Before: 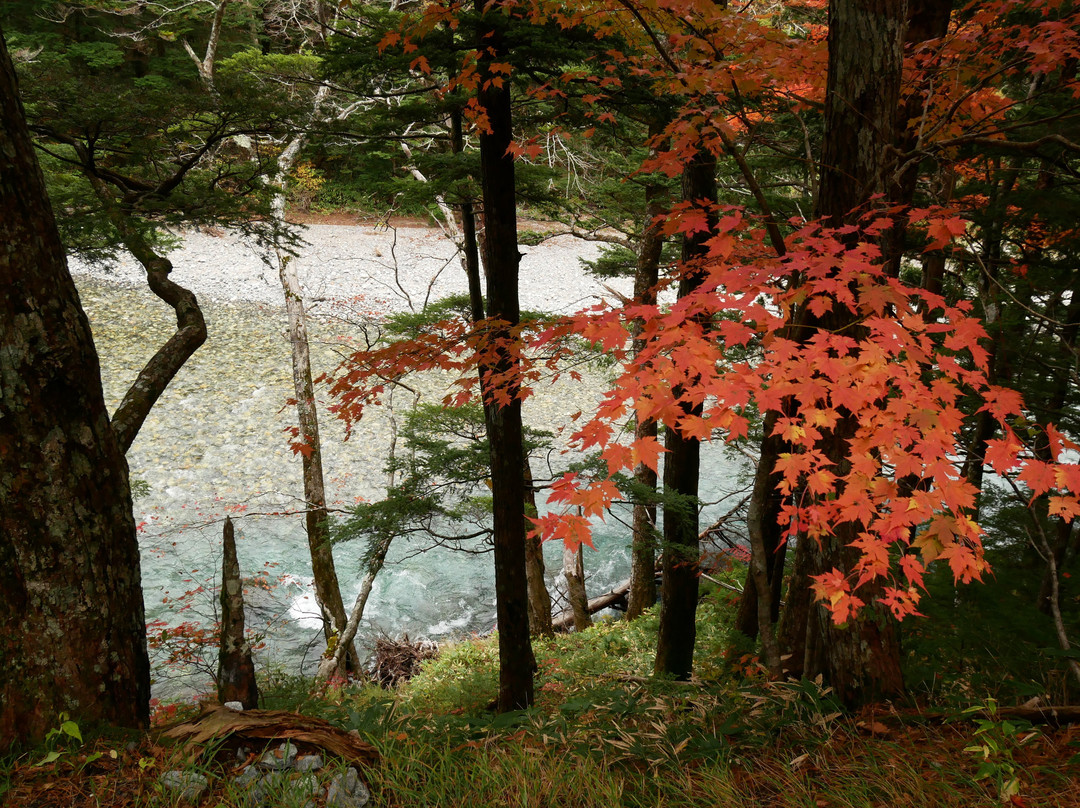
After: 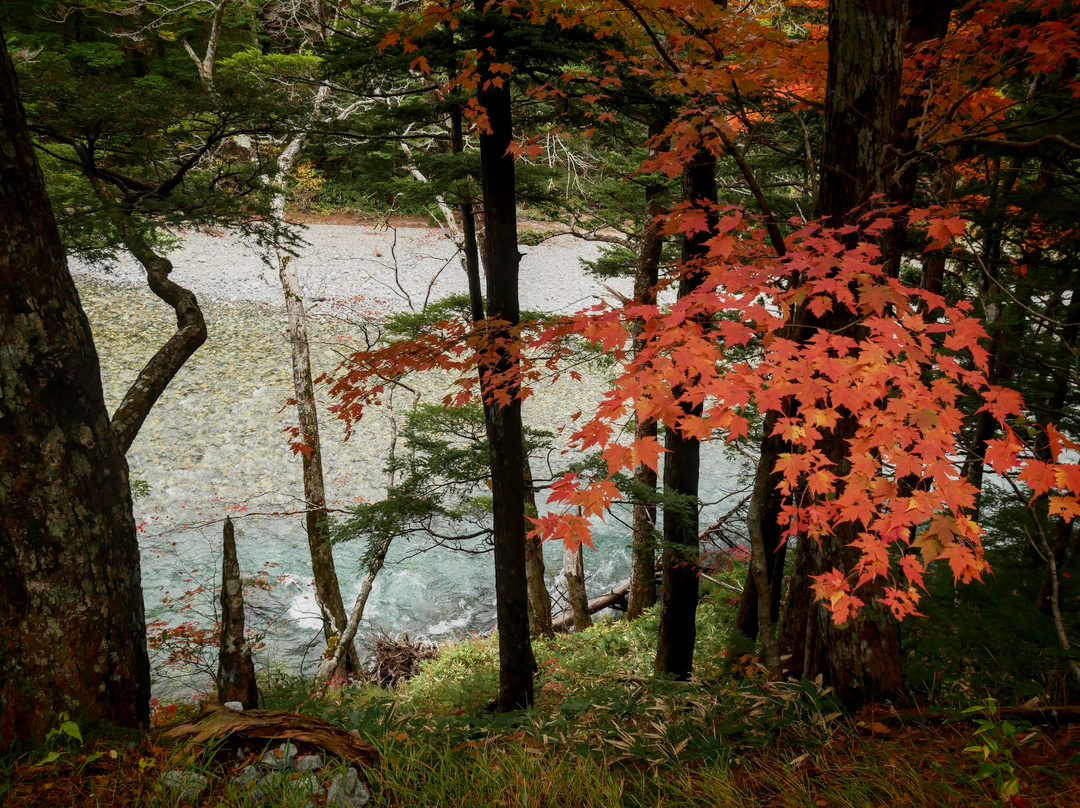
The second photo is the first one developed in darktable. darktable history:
tone equalizer: -8 EV -0.001 EV, -7 EV 0.004 EV, -6 EV -0.016 EV, -5 EV 0.013 EV, -4 EV -0.011 EV, -3 EV 0.007 EV, -2 EV -0.069 EV, -1 EV -0.271 EV, +0 EV -0.581 EV, edges refinement/feathering 500, mask exposure compensation -1.57 EV, preserve details no
local contrast: on, module defaults
vignetting: saturation 0.371, automatic ratio true
exposure: exposure -0.062 EV, compensate exposure bias true, compensate highlight preservation false
